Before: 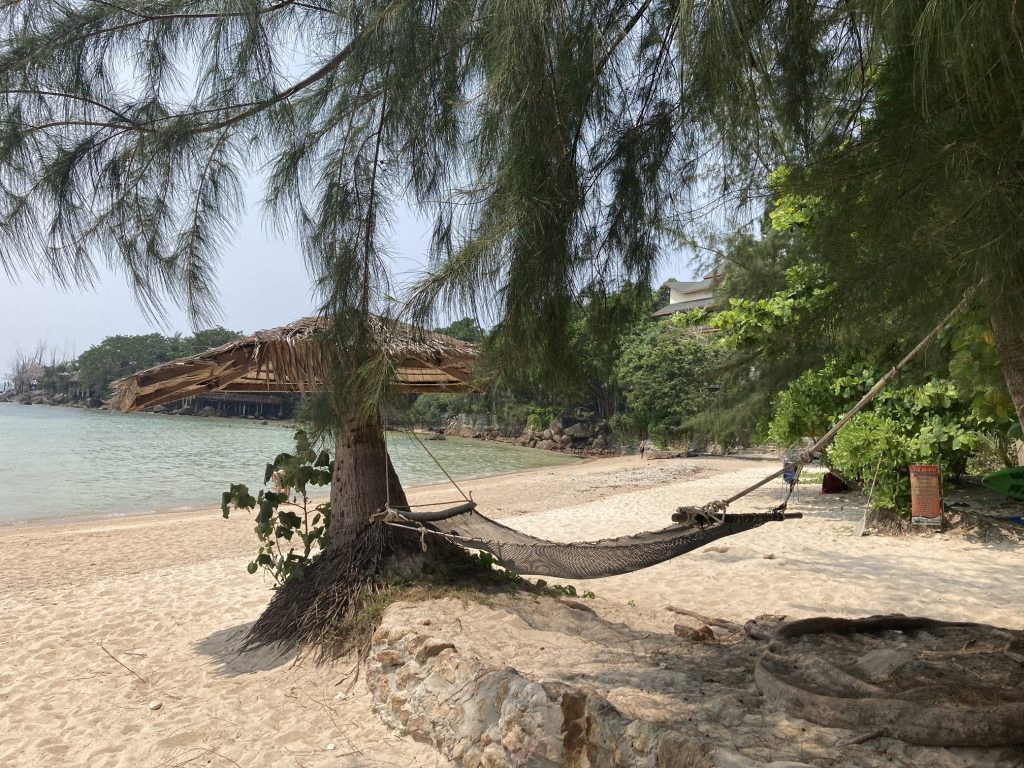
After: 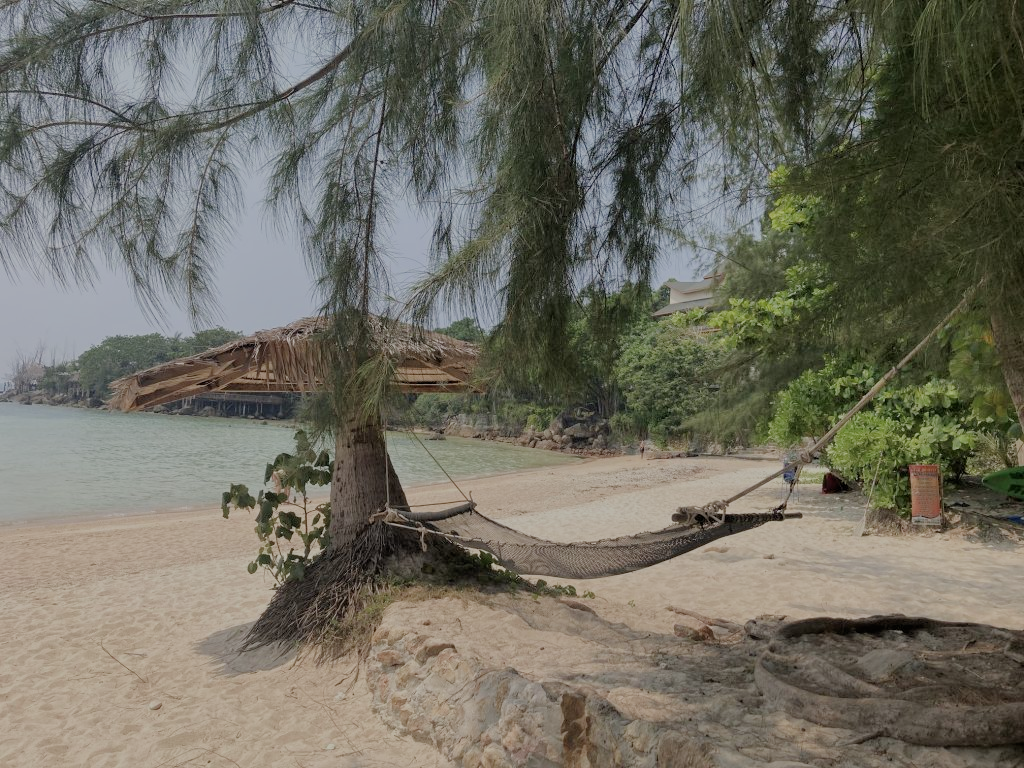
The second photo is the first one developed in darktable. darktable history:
filmic rgb: middle gray luminance 2.58%, black relative exposure -9.95 EV, white relative exposure 6.98 EV, dynamic range scaling 10.7%, target black luminance 0%, hardness 3.16, latitude 43.43%, contrast 0.682, highlights saturation mix 5.52%, shadows ↔ highlights balance 14.03%, iterations of high-quality reconstruction 10
